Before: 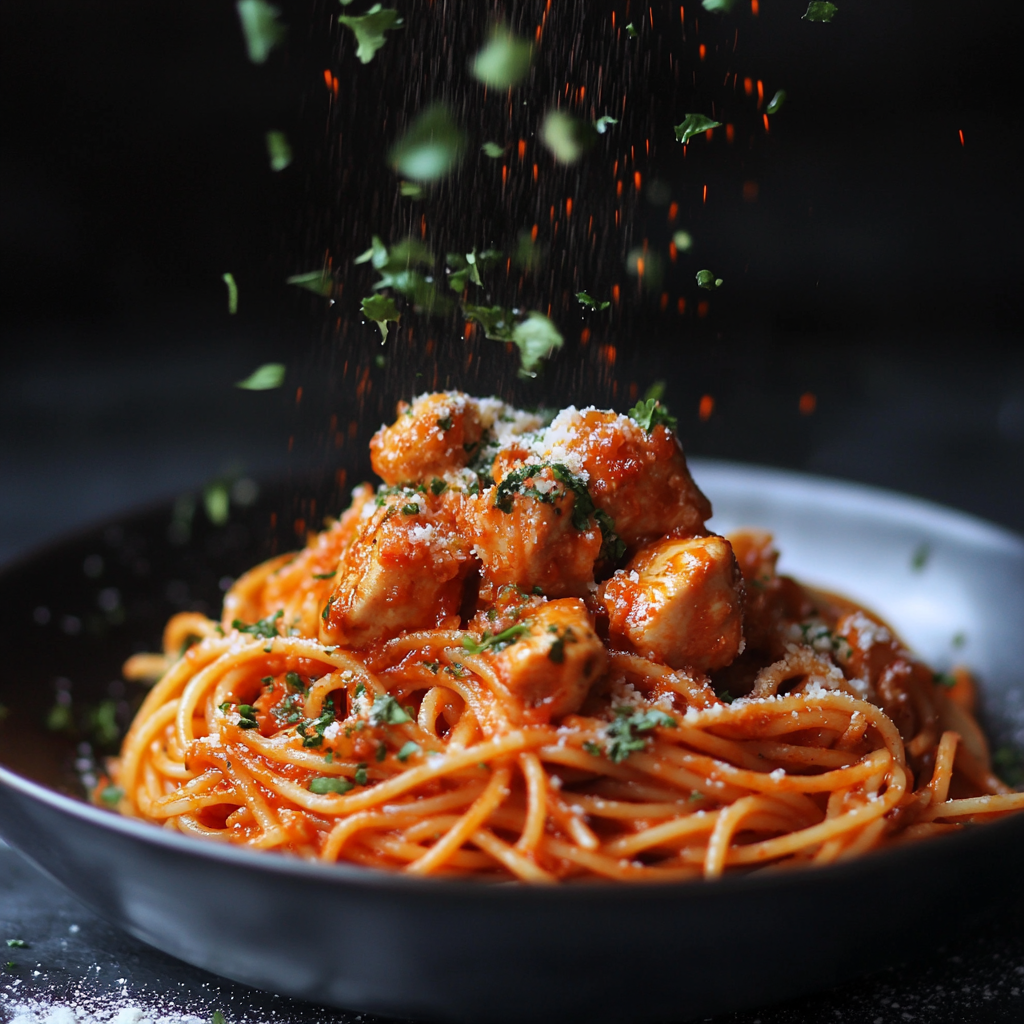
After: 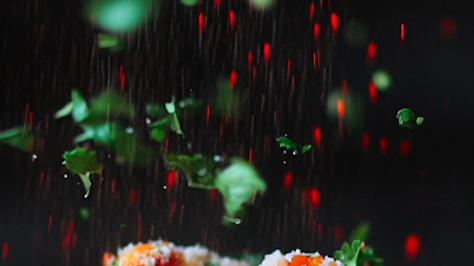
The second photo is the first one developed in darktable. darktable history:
contrast equalizer: y [[0.5, 0.5, 0.472, 0.5, 0.5, 0.5], [0.5 ×6], [0.5 ×6], [0 ×6], [0 ×6]]
rotate and perspective: rotation -2.22°, lens shift (horizontal) -0.022, automatic cropping off
crop: left 28.64%, top 16.832%, right 26.637%, bottom 58.055%
color contrast: green-magenta contrast 1.73, blue-yellow contrast 1.15
